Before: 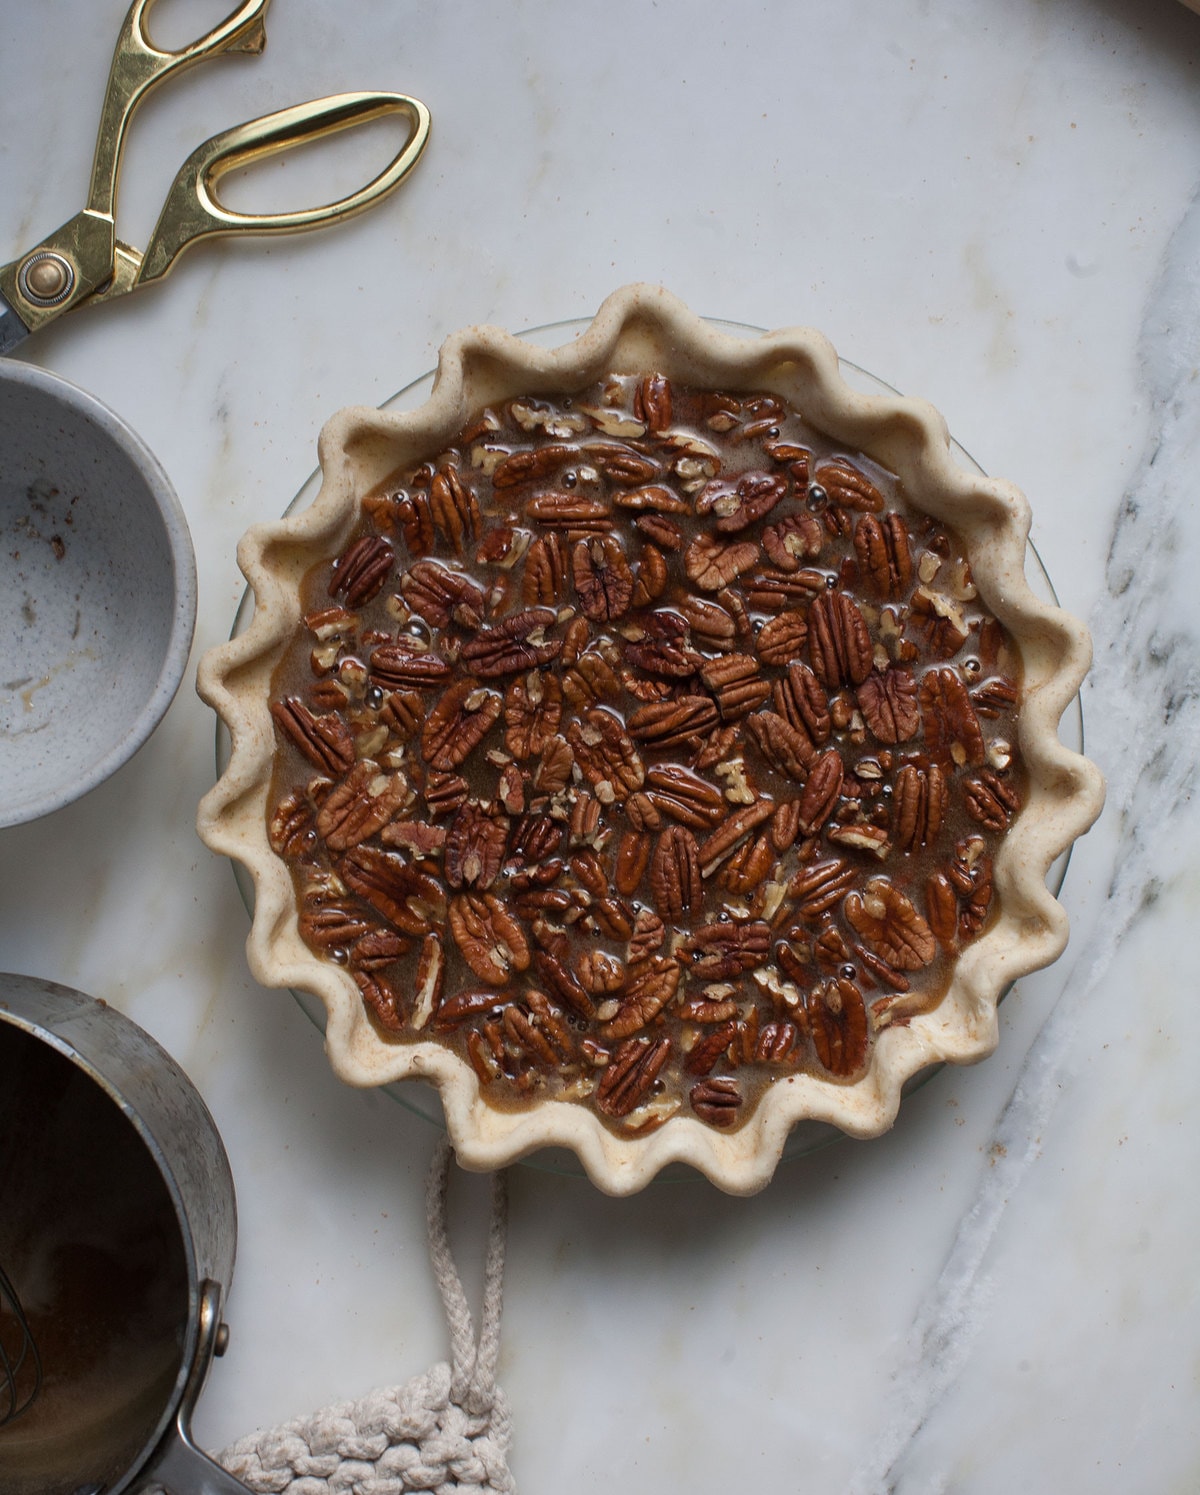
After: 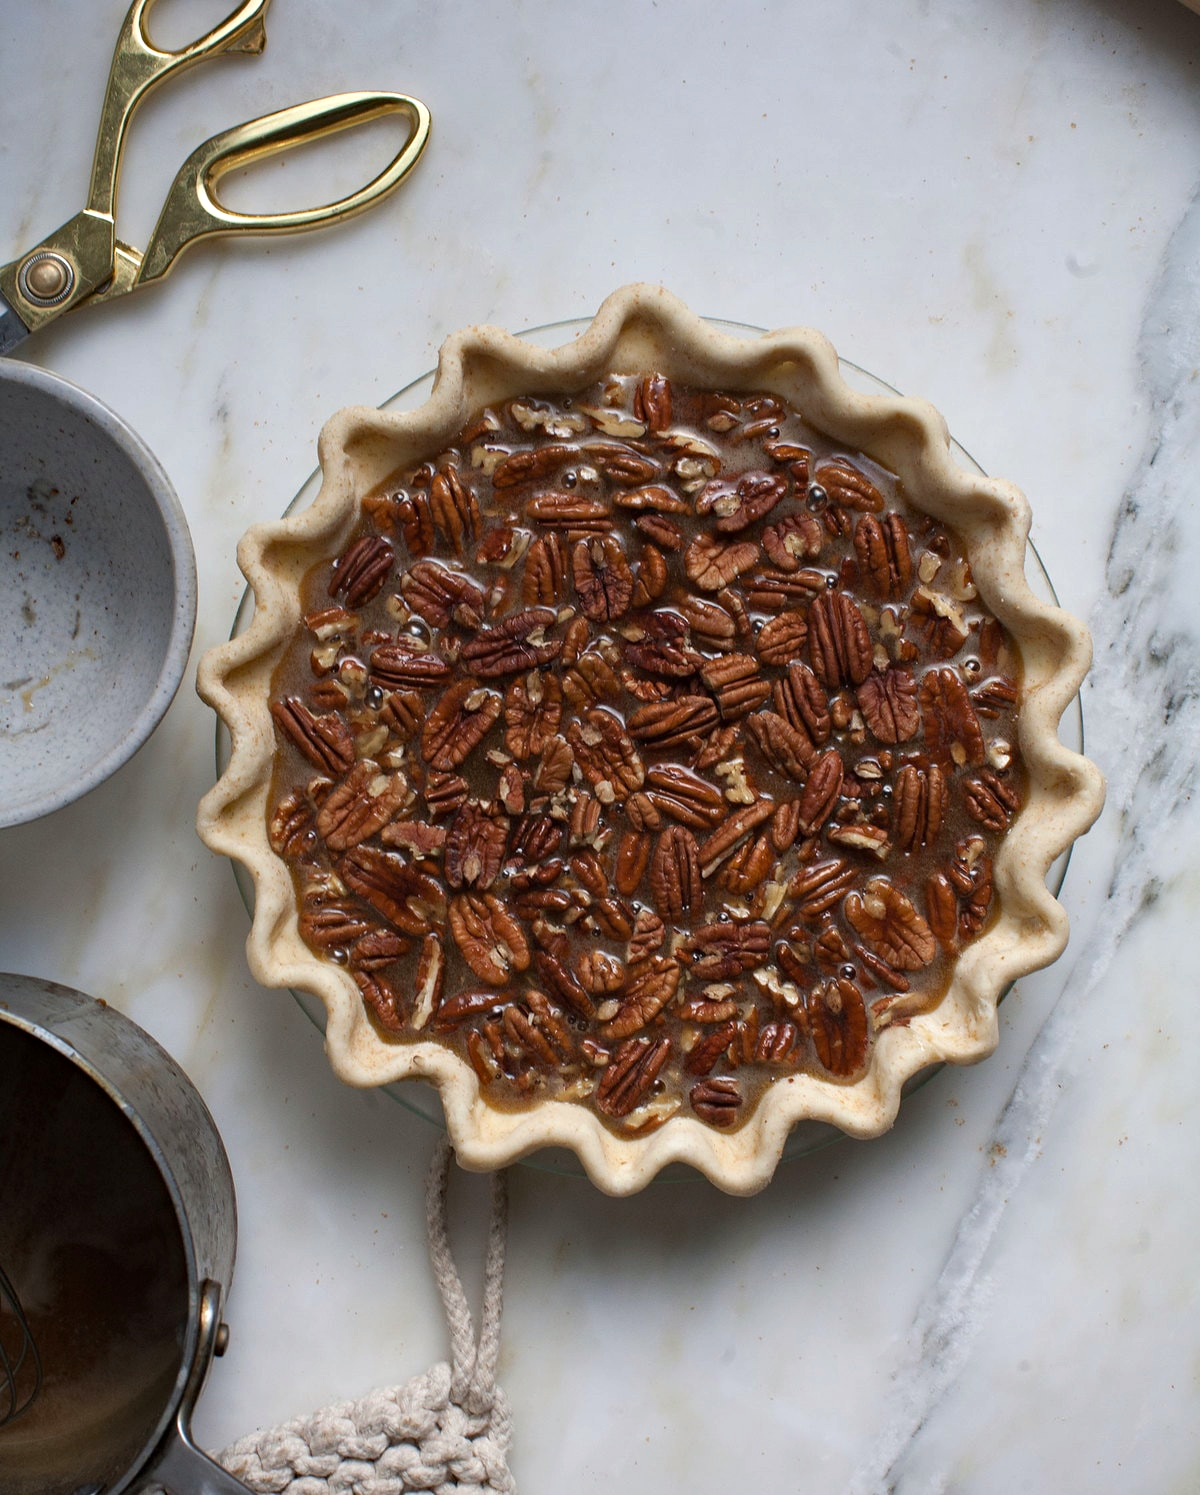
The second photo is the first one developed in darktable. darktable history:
exposure: exposure 0.226 EV, compensate exposure bias true, compensate highlight preservation false
haze removal: adaptive false
